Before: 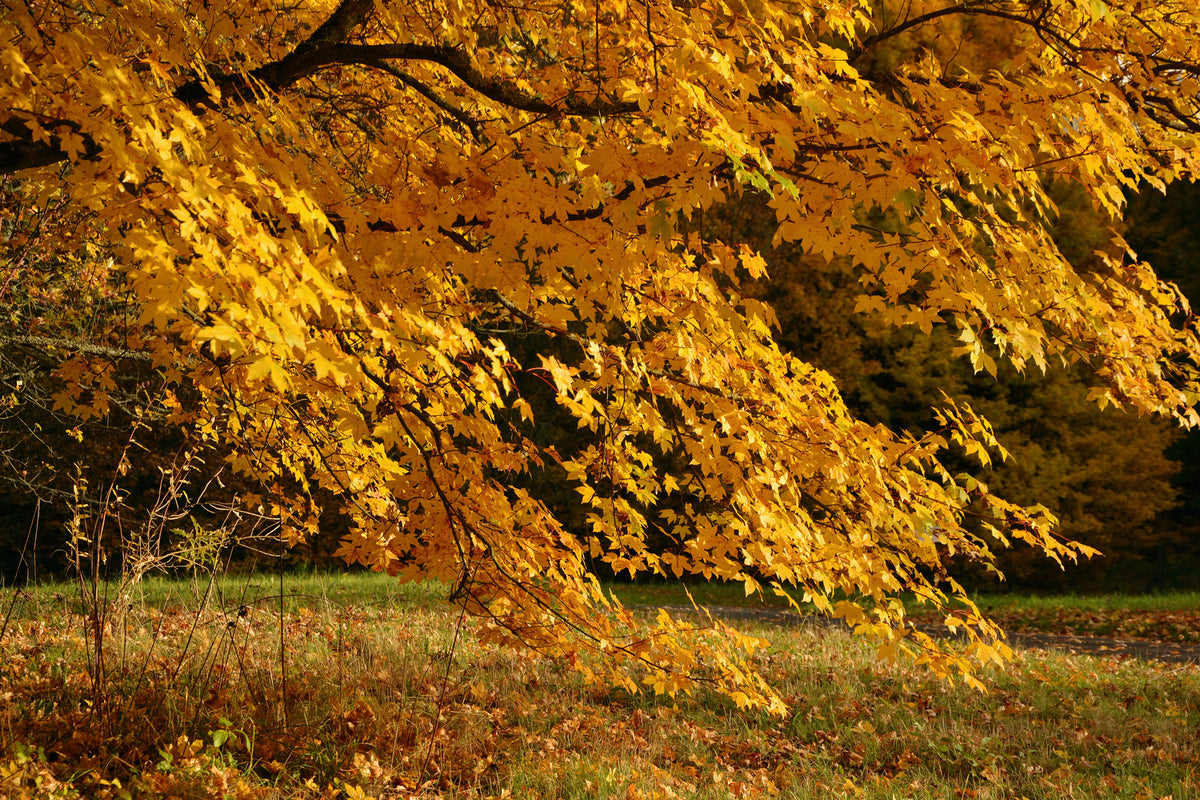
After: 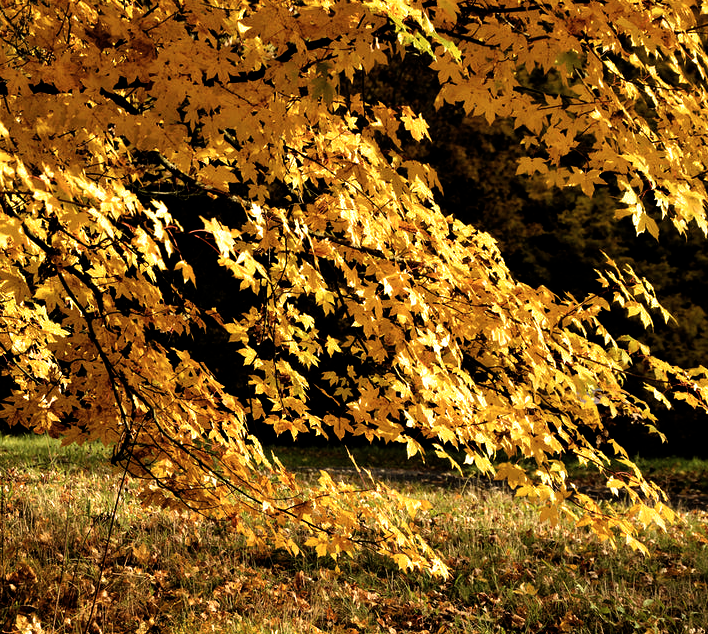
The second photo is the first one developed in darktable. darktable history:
filmic rgb: black relative exposure -8.26 EV, white relative exposure 2.21 EV, hardness 7.18, latitude 86.55%, contrast 1.694, highlights saturation mix -3.23%, shadows ↔ highlights balance -1.91%, add noise in highlights 0.001, preserve chrominance luminance Y, color science v3 (2019), use custom middle-gray values true, contrast in highlights soft
crop and rotate: left 28.184%, top 17.278%, right 12.74%, bottom 3.416%
contrast brightness saturation: saturation -0.055
